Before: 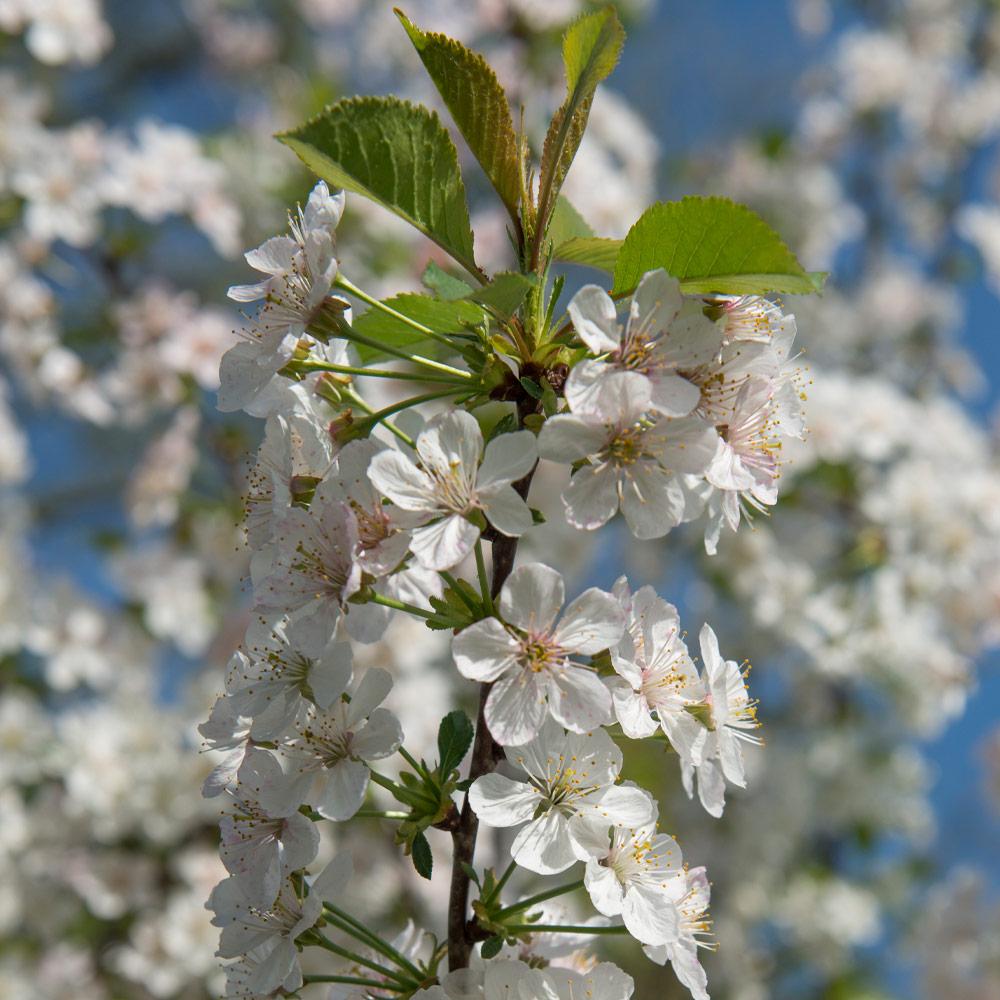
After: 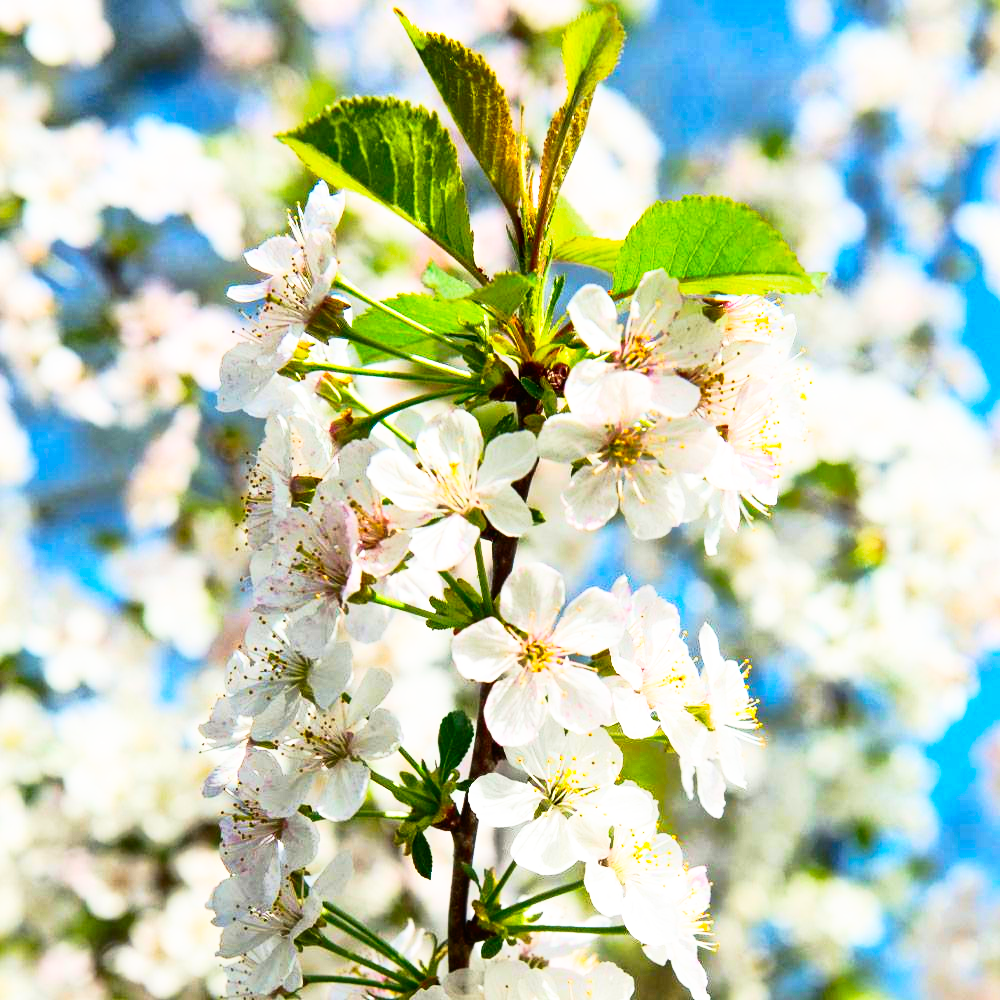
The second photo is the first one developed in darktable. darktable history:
contrast brightness saturation: contrast 0.401, brightness 0.112, saturation 0.213
base curve: curves: ch0 [(0, 0) (0.007, 0.004) (0.027, 0.03) (0.046, 0.07) (0.207, 0.54) (0.442, 0.872) (0.673, 0.972) (1, 1)], preserve colors none
shadows and highlights: highlights color adjustment 73.46%
